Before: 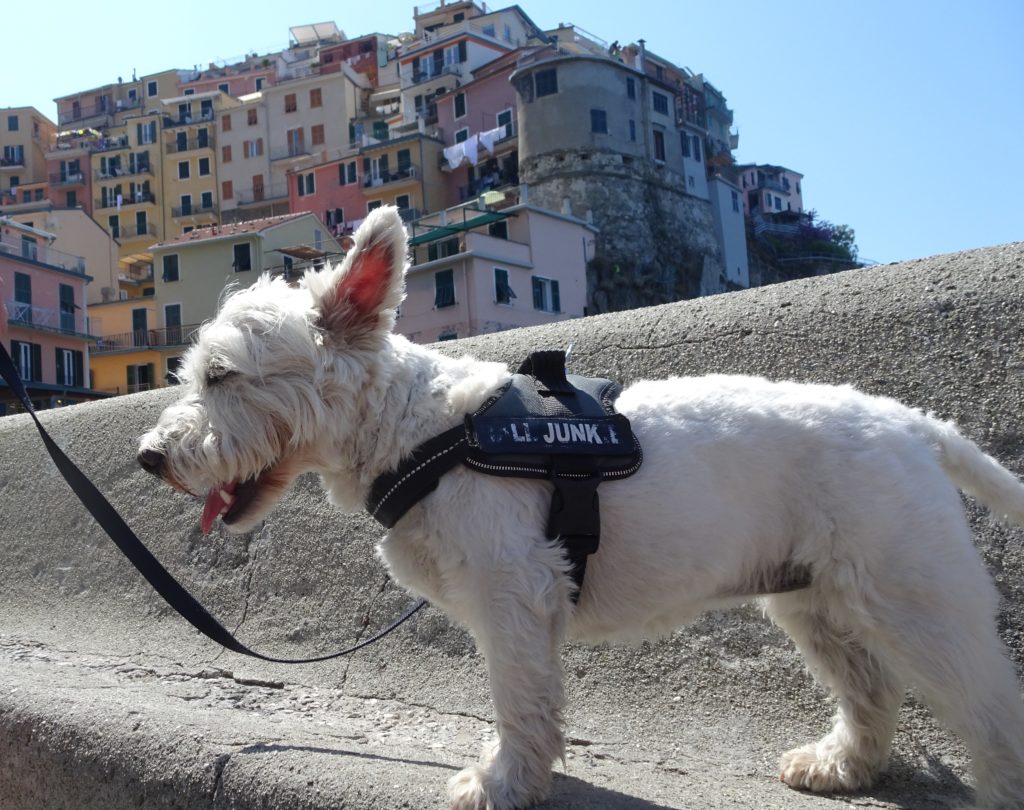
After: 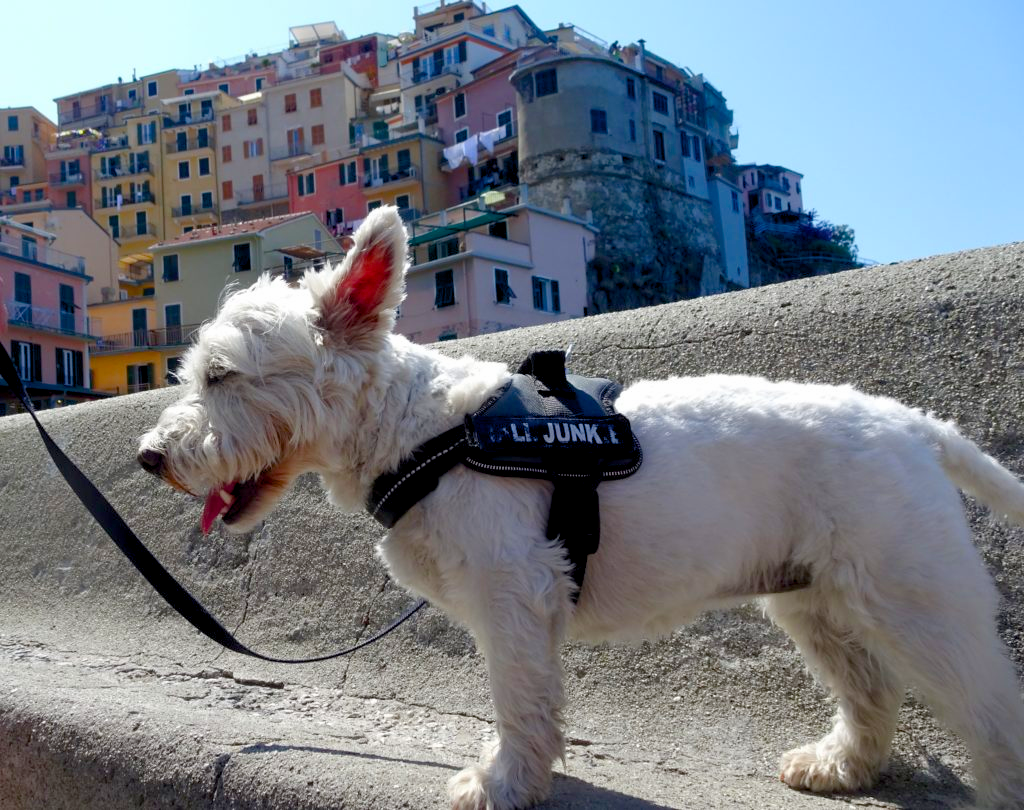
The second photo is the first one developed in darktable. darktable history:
color balance rgb: global offset › luminance -0.849%, perceptual saturation grading › global saturation 44.268%, perceptual saturation grading › highlights -50.13%, perceptual saturation grading › shadows 31.008%, global vibrance 20%
